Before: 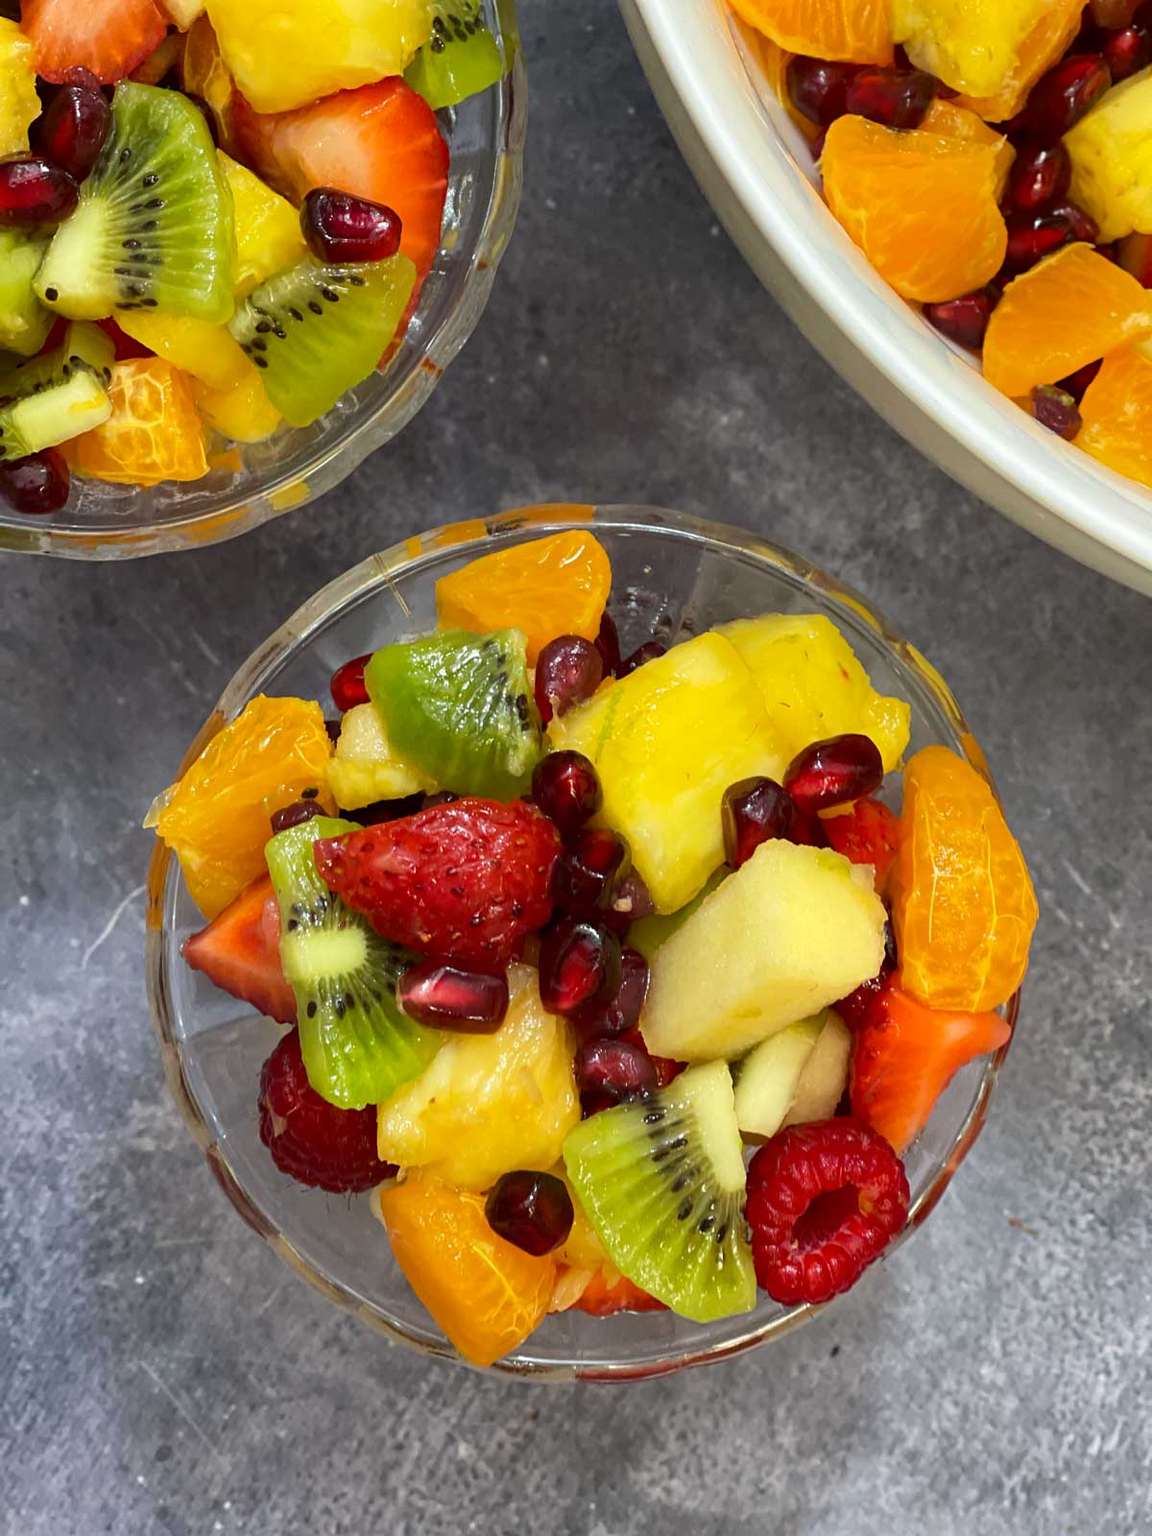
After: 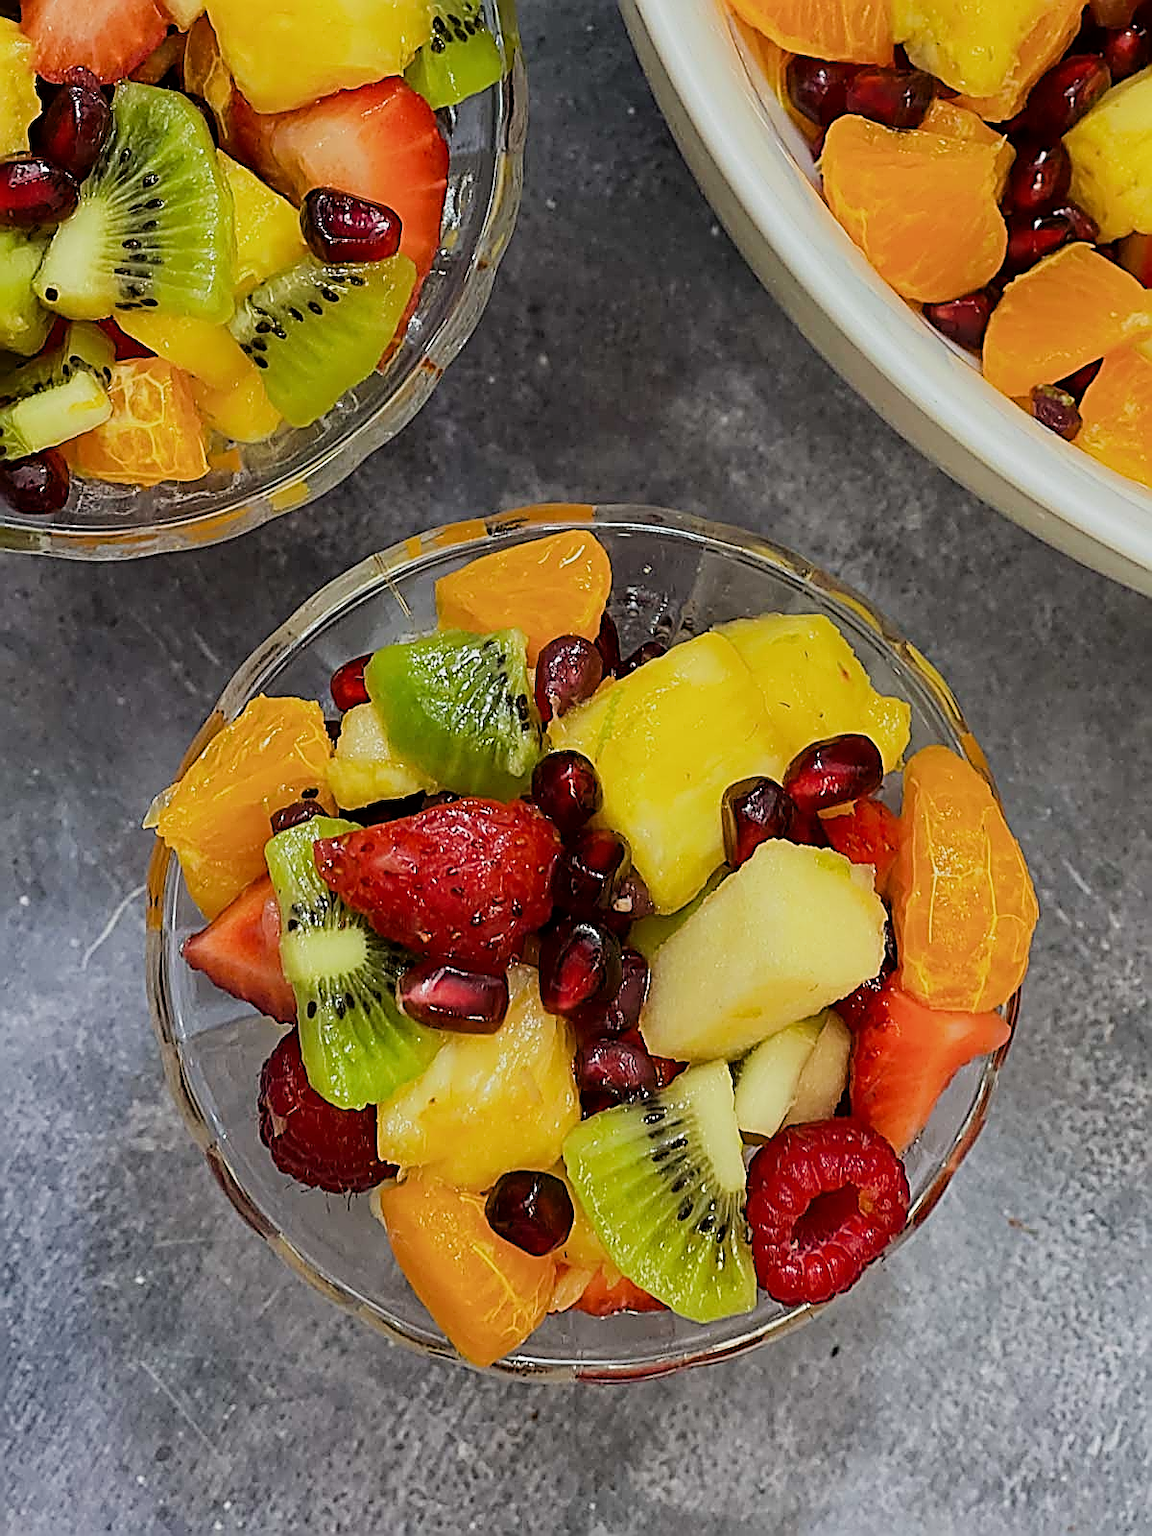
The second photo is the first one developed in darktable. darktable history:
local contrast: mode bilateral grid, contrast 15, coarseness 36, detail 105%, midtone range 0.2
sharpen: amount 2
filmic rgb: black relative exposure -7.65 EV, white relative exposure 4.56 EV, hardness 3.61
